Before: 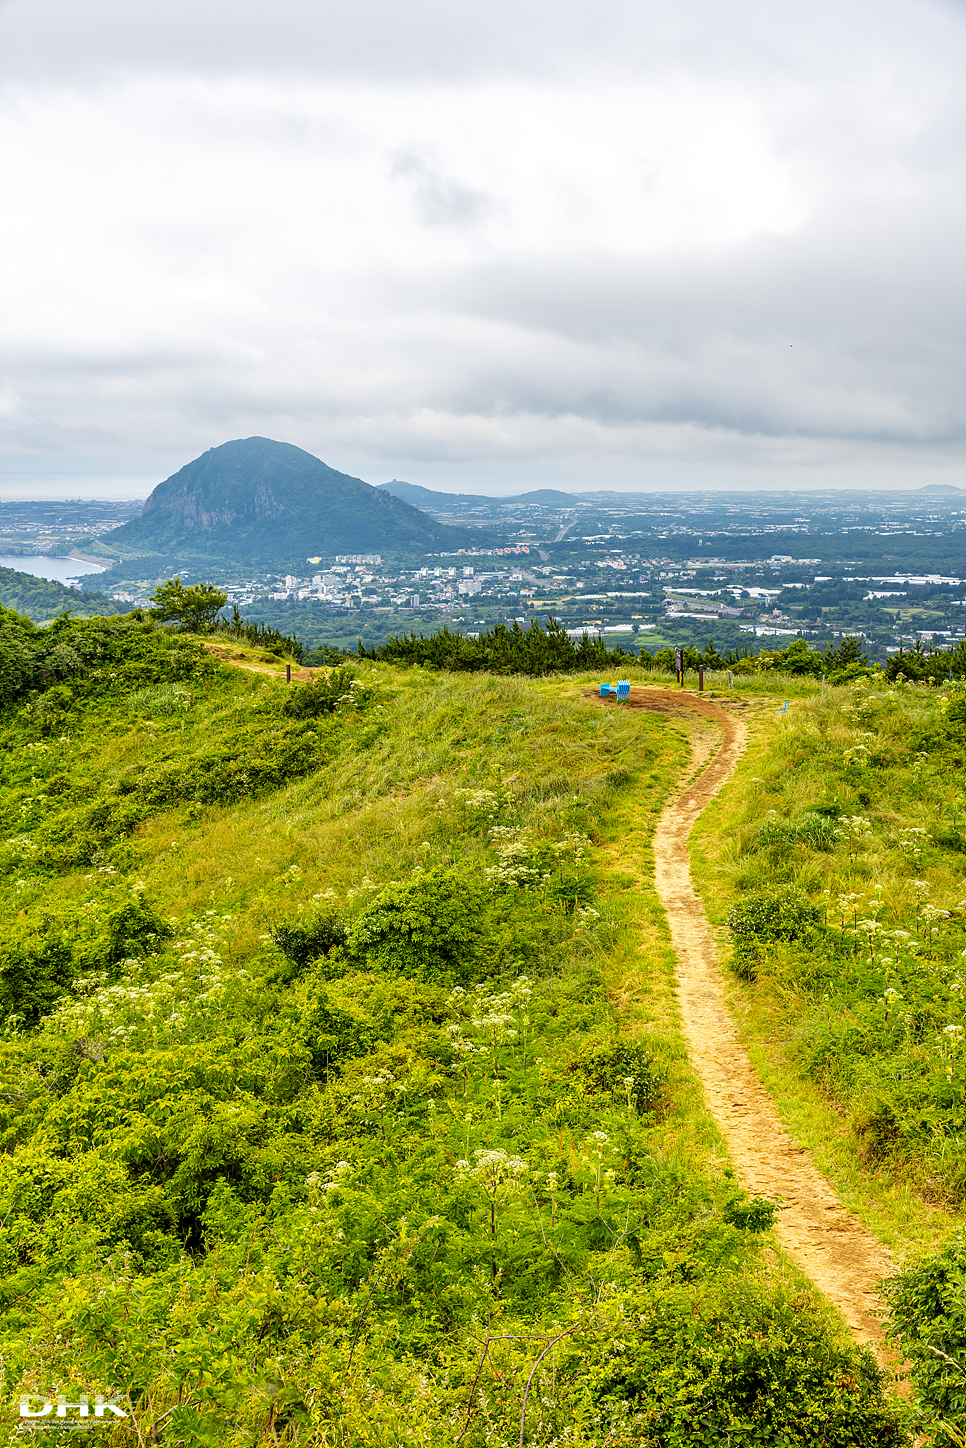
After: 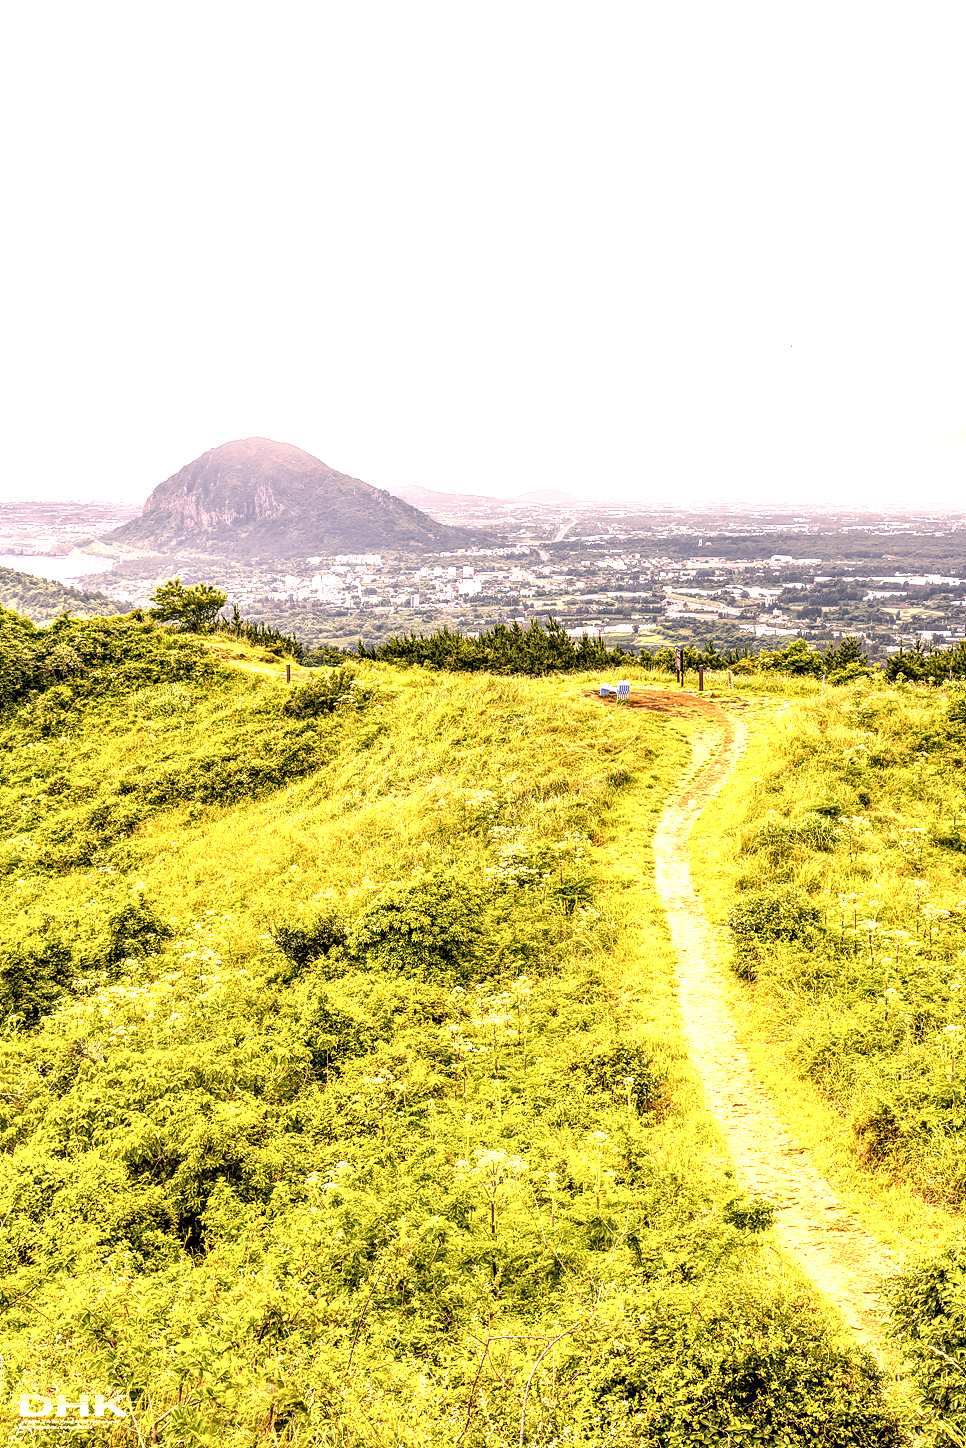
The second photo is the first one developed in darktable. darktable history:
local contrast: highlights 60%, shadows 64%, detail 160%
color calibration: illuminant Planckian (black body), adaptation linear Bradford (ICC v4), x 0.361, y 0.366, temperature 4504.65 K
exposure: black level correction 0, exposure 1.378 EV, compensate highlight preservation false
color correction: highlights a* 39.65, highlights b* 39.59, saturation 0.686
